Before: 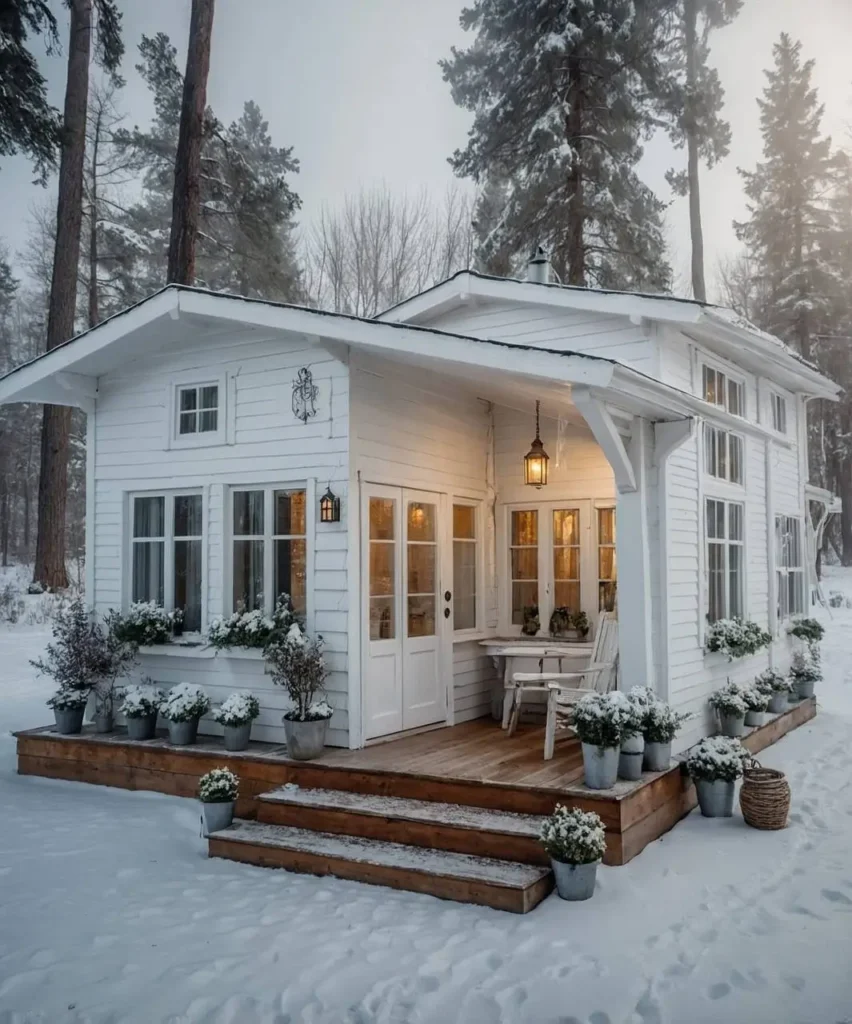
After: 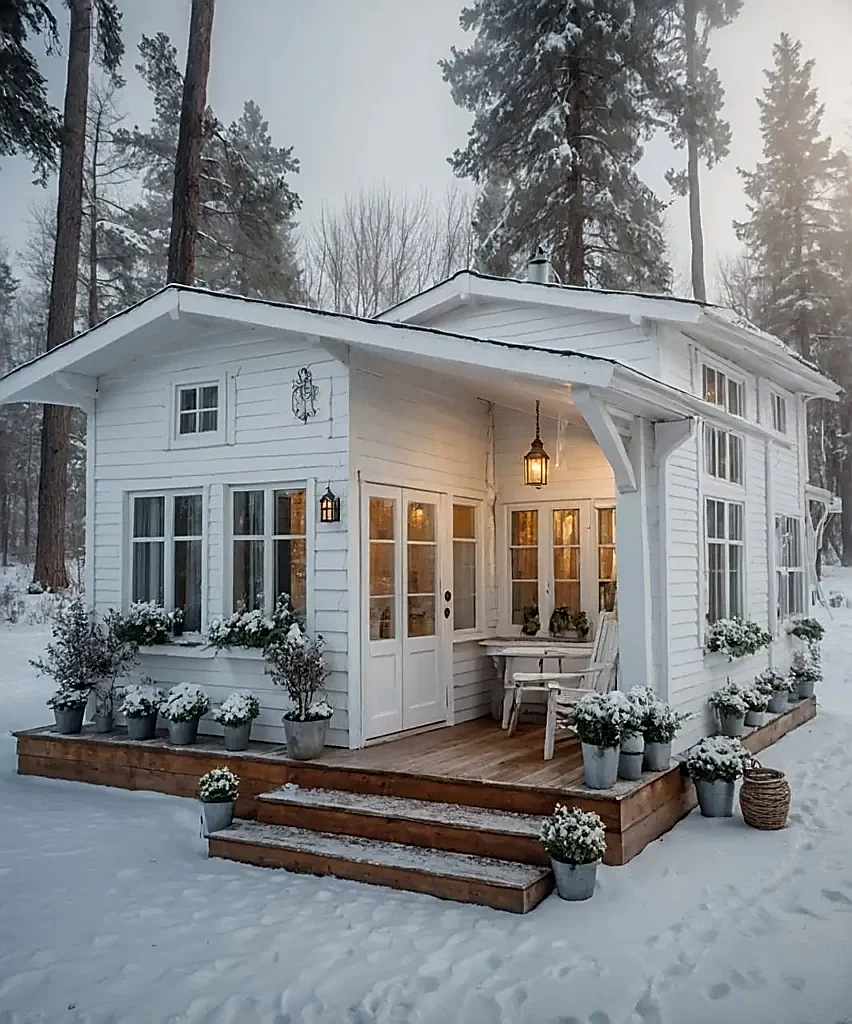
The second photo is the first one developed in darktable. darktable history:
local contrast: mode bilateral grid, contrast 15, coarseness 36, detail 105%, midtone range 0.2
sharpen: radius 1.4, amount 1.25, threshold 0.7
white balance: red 1, blue 1
